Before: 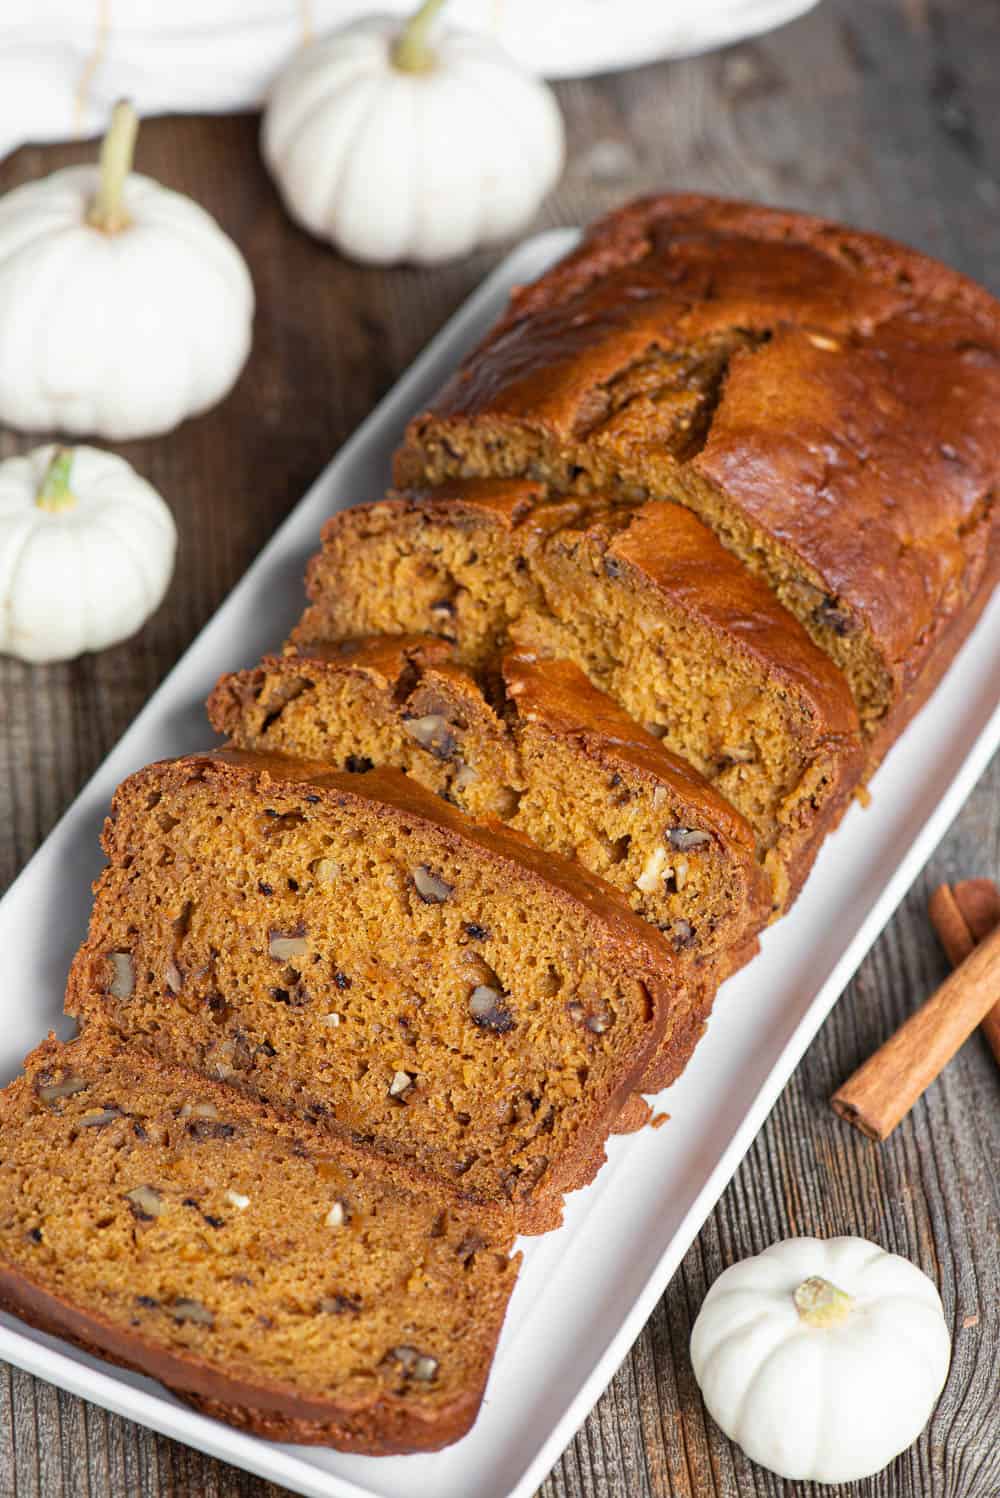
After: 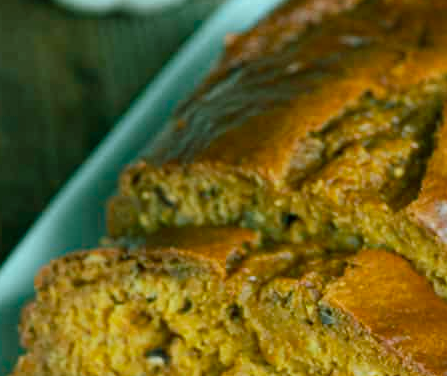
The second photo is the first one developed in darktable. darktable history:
crop: left 28.64%, top 16.832%, right 26.637%, bottom 58.055%
tone equalizer: -8 EV -1.84 EV, -7 EV -1.16 EV, -6 EV -1.62 EV, smoothing diameter 25%, edges refinement/feathering 10, preserve details guided filter
color balance rgb: shadows lift › chroma 11.71%, shadows lift › hue 133.46°, power › chroma 2.15%, power › hue 166.83°, highlights gain › chroma 4%, highlights gain › hue 200.2°, perceptual saturation grading › global saturation 18.05%
